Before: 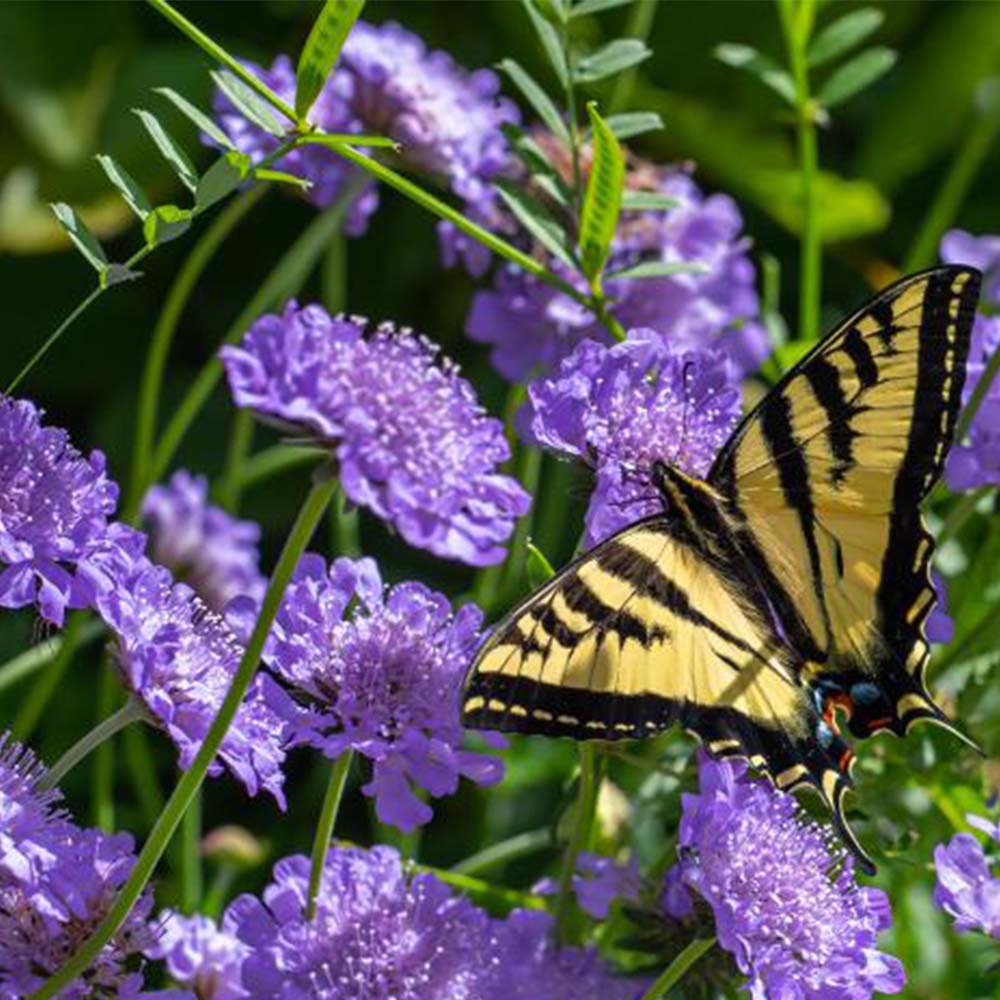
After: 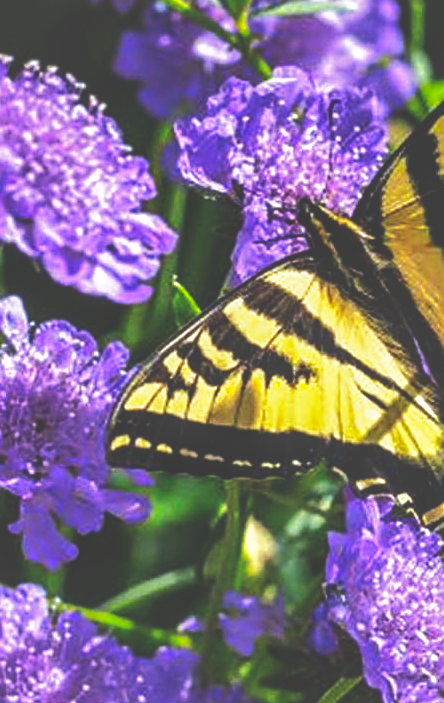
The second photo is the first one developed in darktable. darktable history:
crop: left 35.432%, top 26.233%, right 20.145%, bottom 3.432%
local contrast: on, module defaults
shadows and highlights: highlights -60
base curve: curves: ch0 [(0, 0.036) (0.007, 0.037) (0.604, 0.887) (1, 1)], preserve colors none
sharpen: on, module defaults
white balance: red 1, blue 1
